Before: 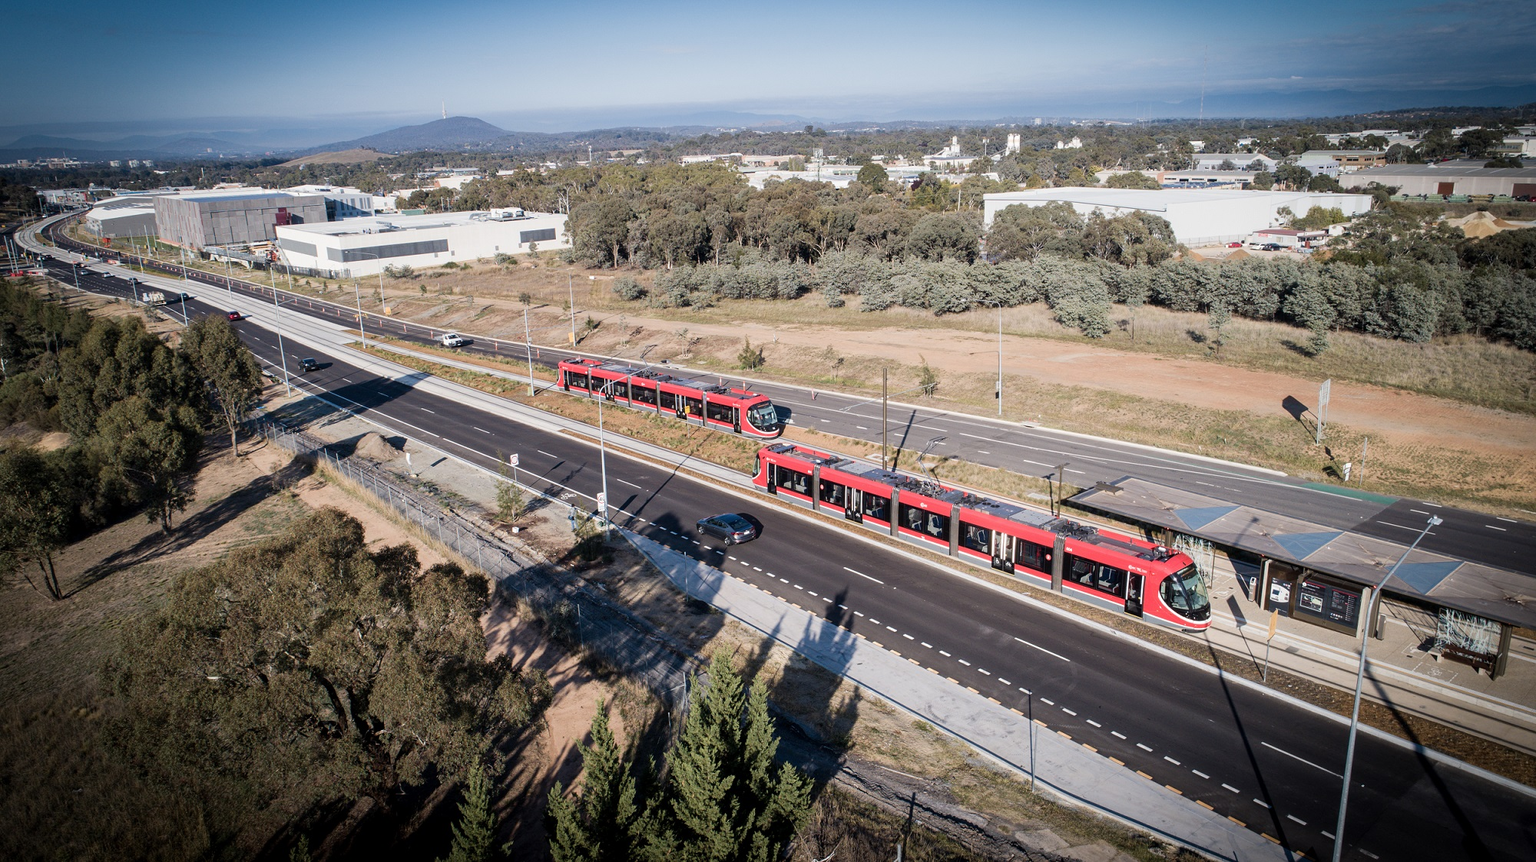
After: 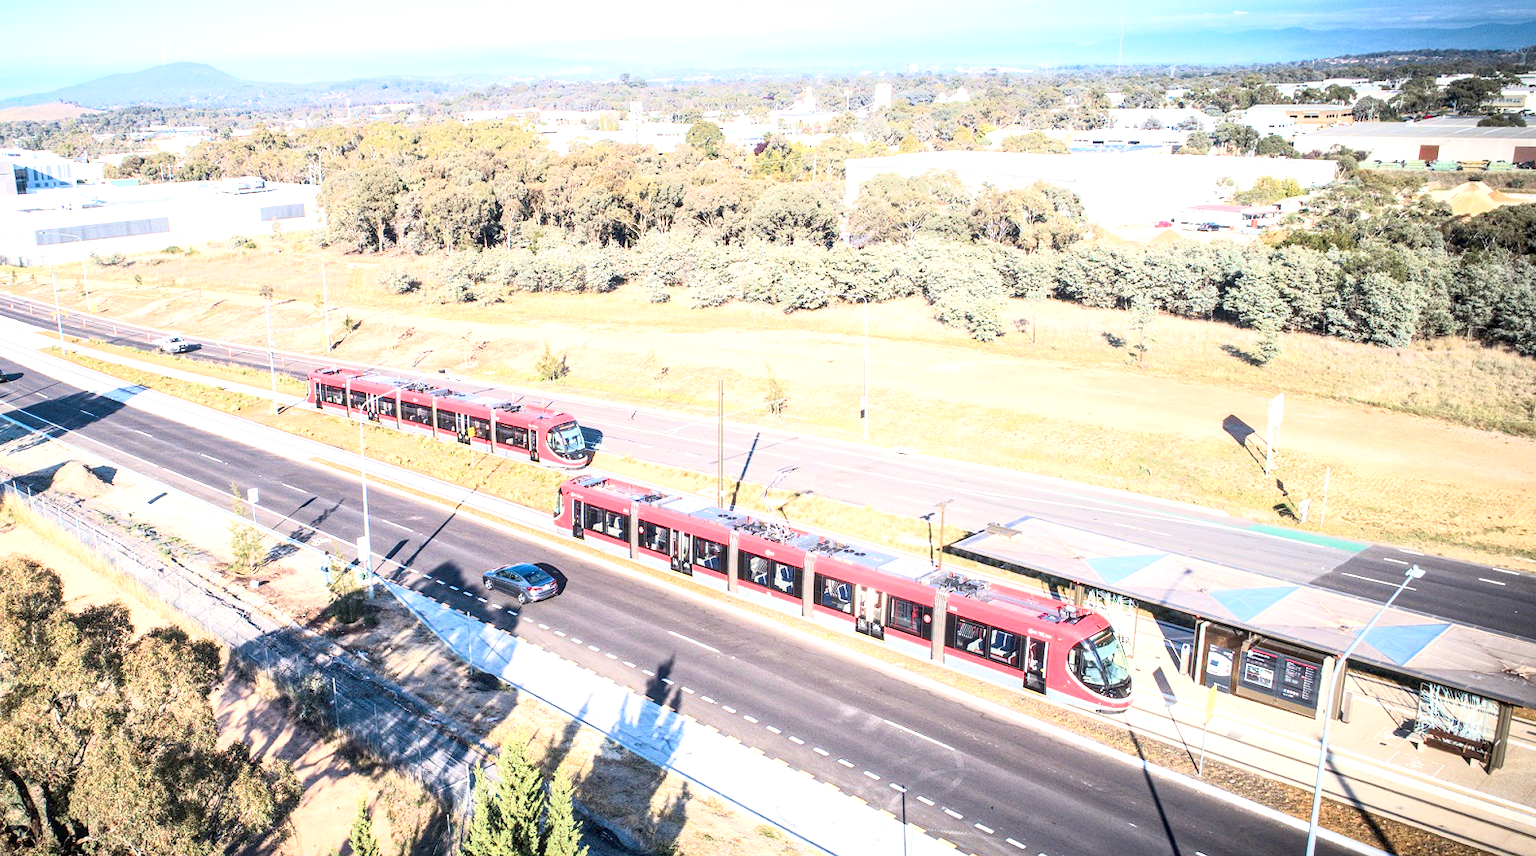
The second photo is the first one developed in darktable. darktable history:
exposure: exposure 1.998 EV, compensate highlight preservation false
local contrast: on, module defaults
base curve: curves: ch0 [(0, 0) (0.088, 0.125) (0.176, 0.251) (0.354, 0.501) (0.613, 0.749) (1, 0.877)]
crop and rotate: left 20.474%, top 7.87%, right 0.318%, bottom 13.469%
